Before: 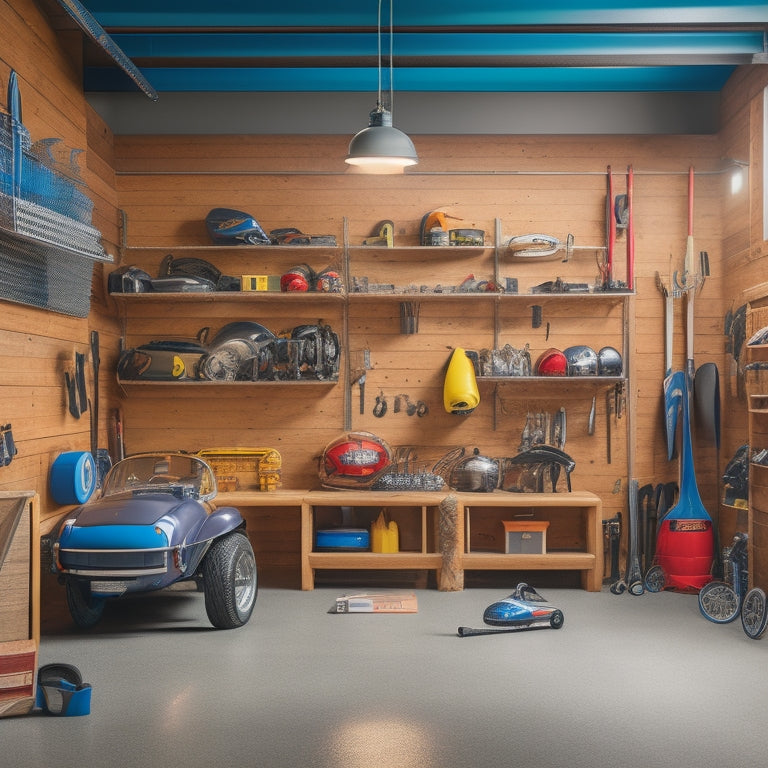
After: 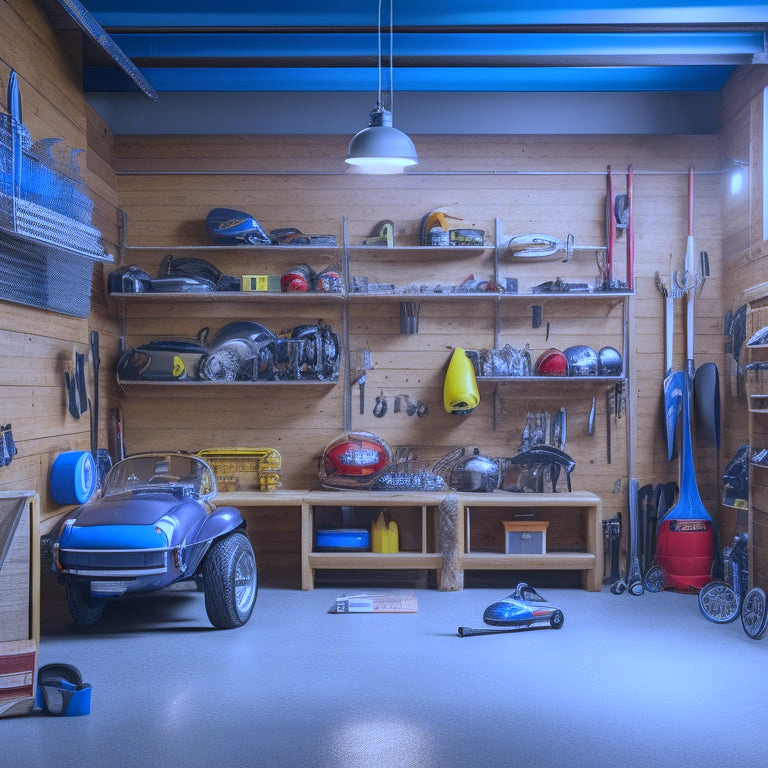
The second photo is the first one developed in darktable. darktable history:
local contrast: highlights 100%, shadows 100%, detail 120%, midtone range 0.2
white balance: red 0.766, blue 1.537
